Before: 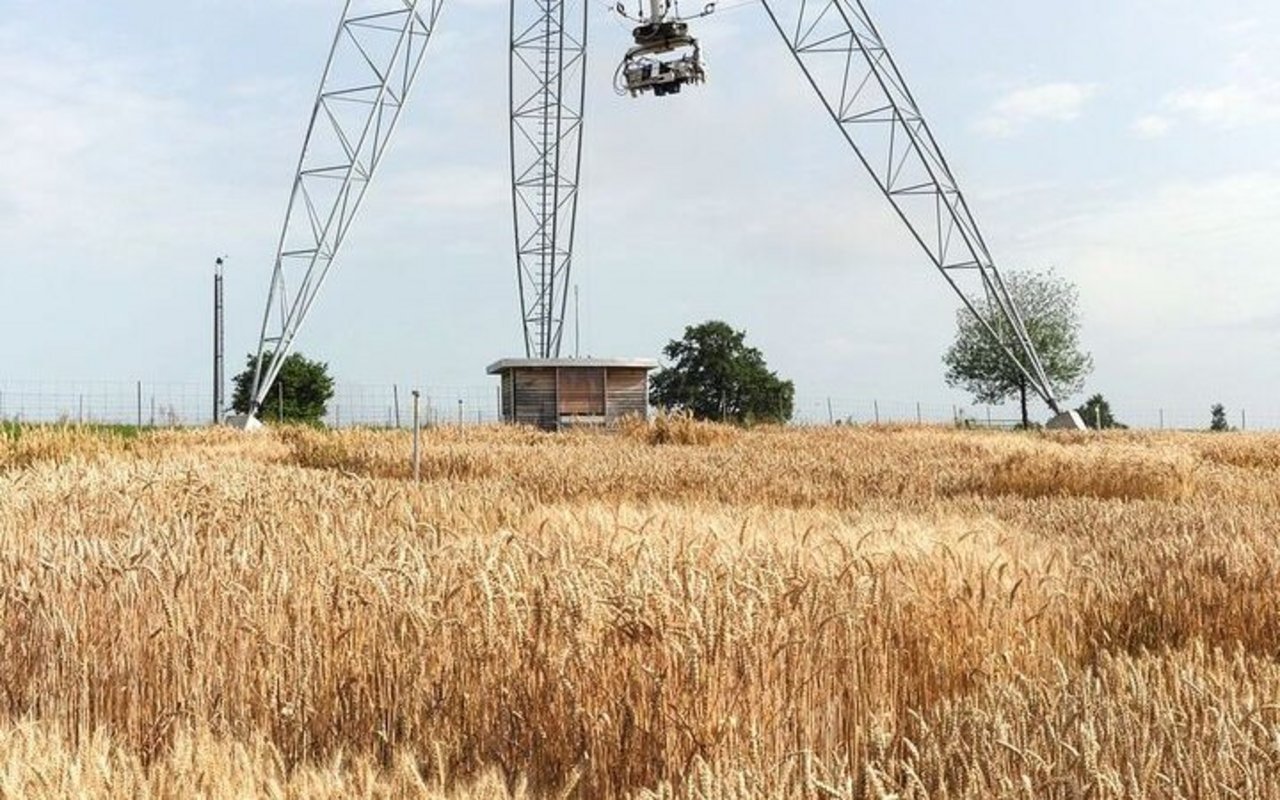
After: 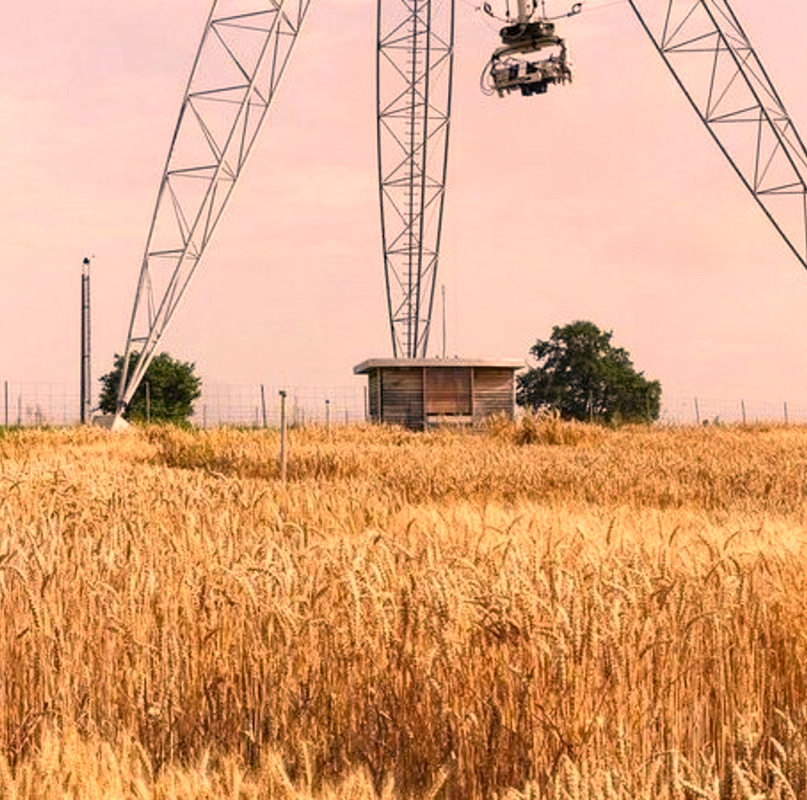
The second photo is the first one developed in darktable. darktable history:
haze removal: compatibility mode true
crop: left 10.426%, right 26.504%
color correction: highlights a* 22.18, highlights b* 22.23
